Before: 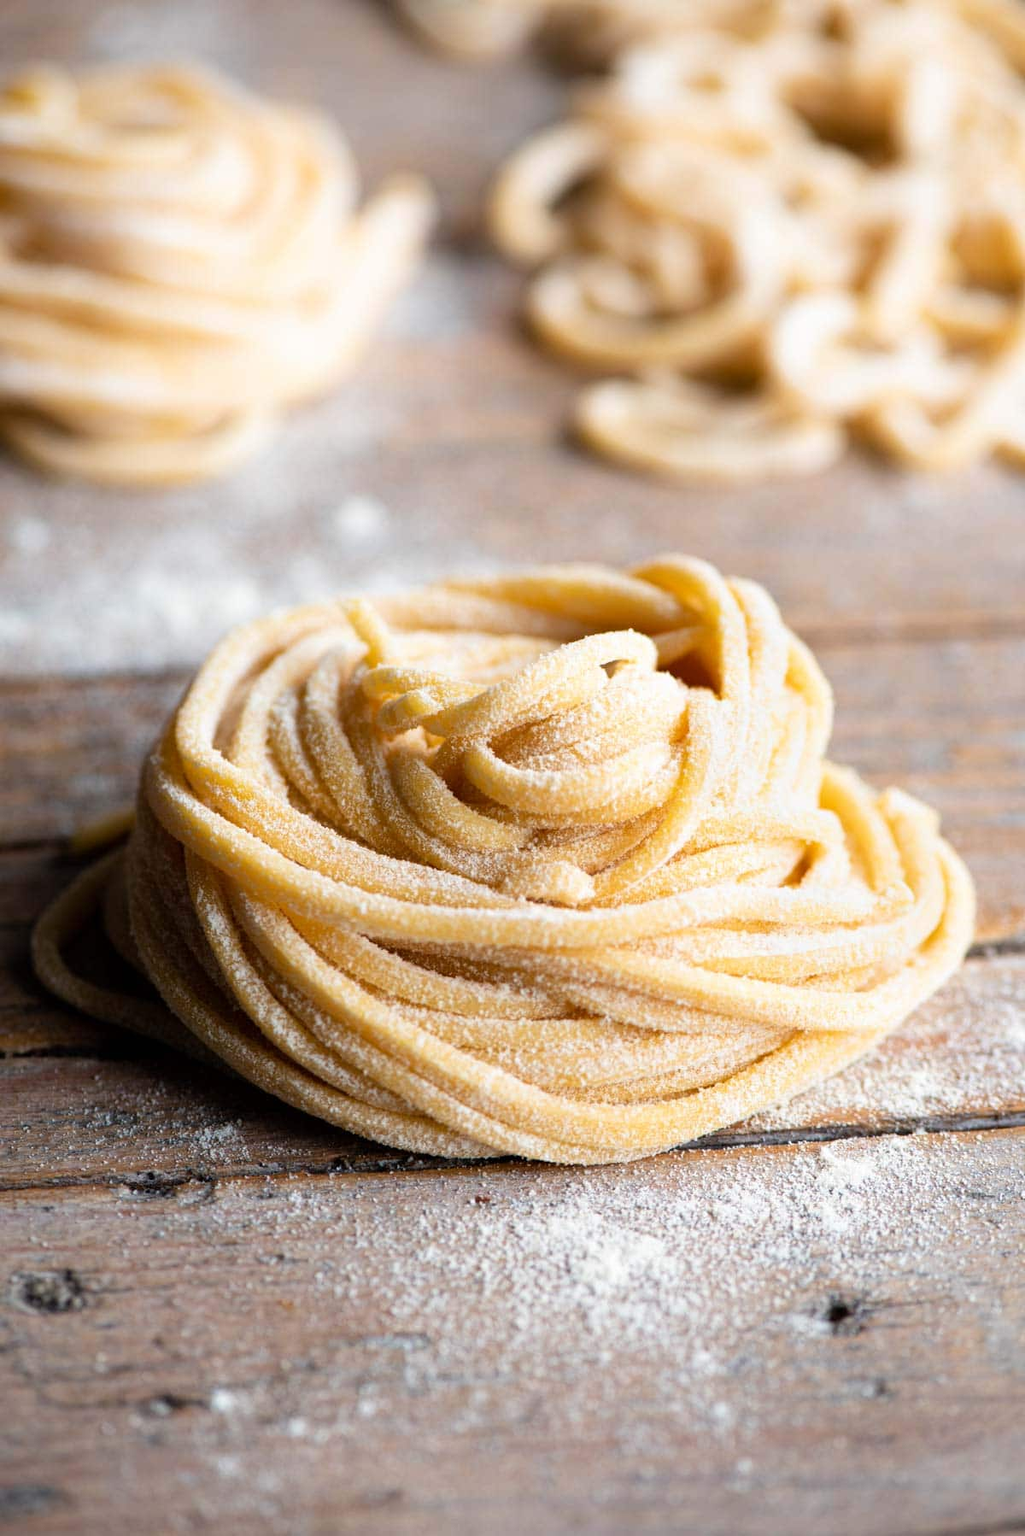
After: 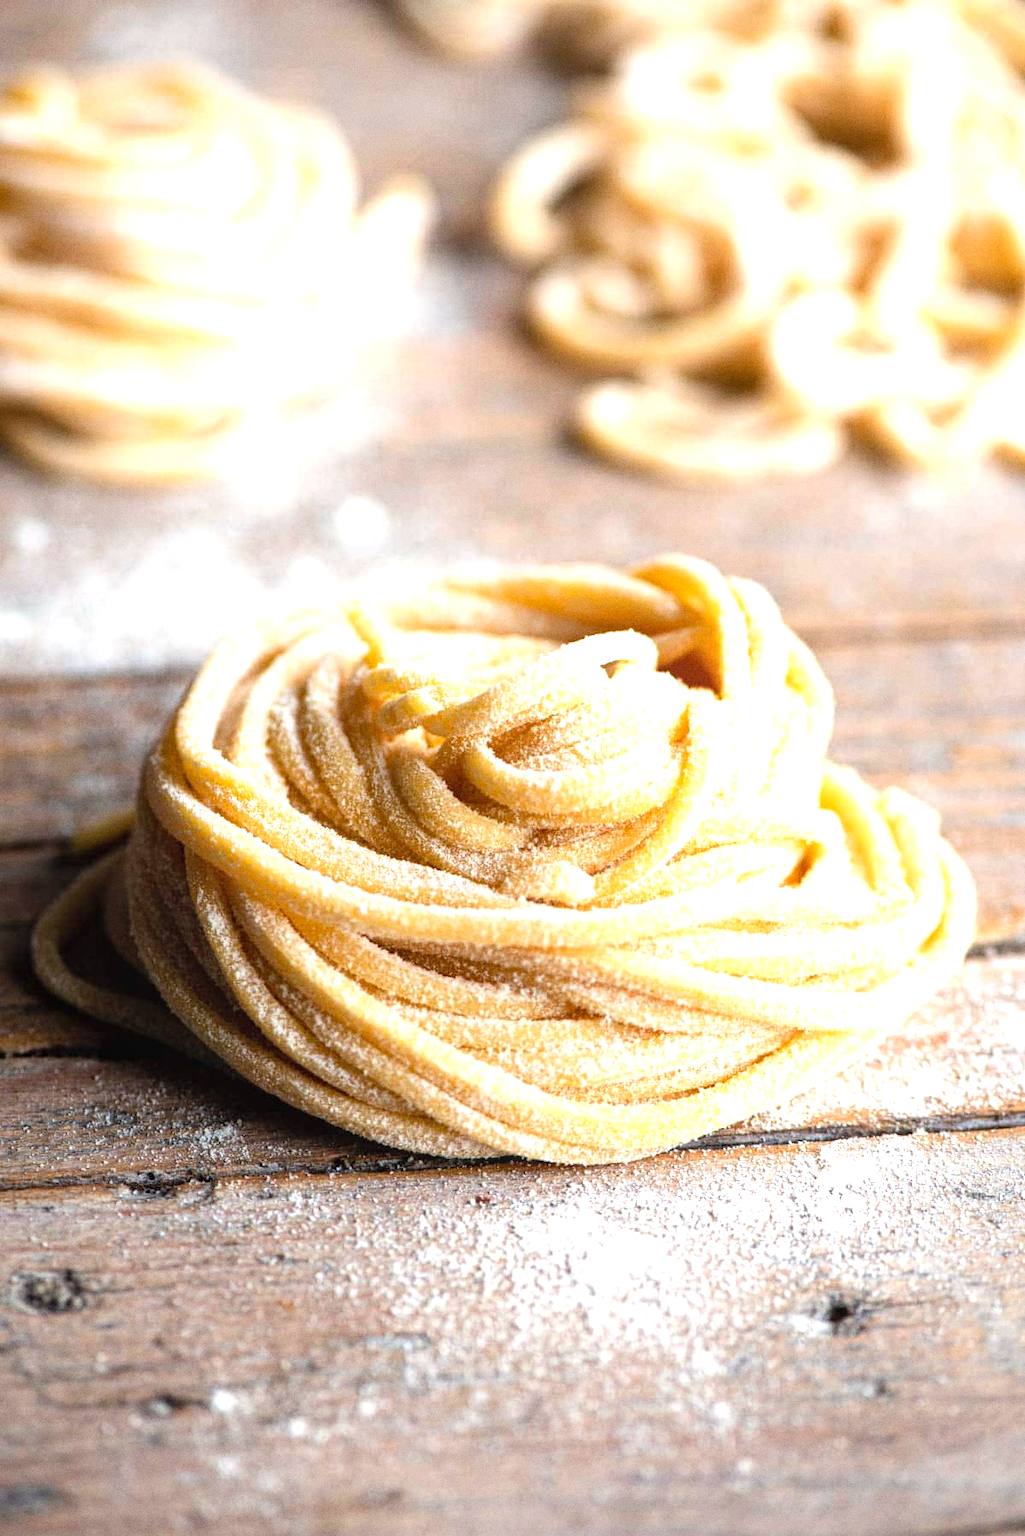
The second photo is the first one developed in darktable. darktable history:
white balance: red 1.009, blue 0.985
local contrast: detail 117%
exposure: exposure 0.636 EV, compensate highlight preservation false
grain: coarseness 0.09 ISO
